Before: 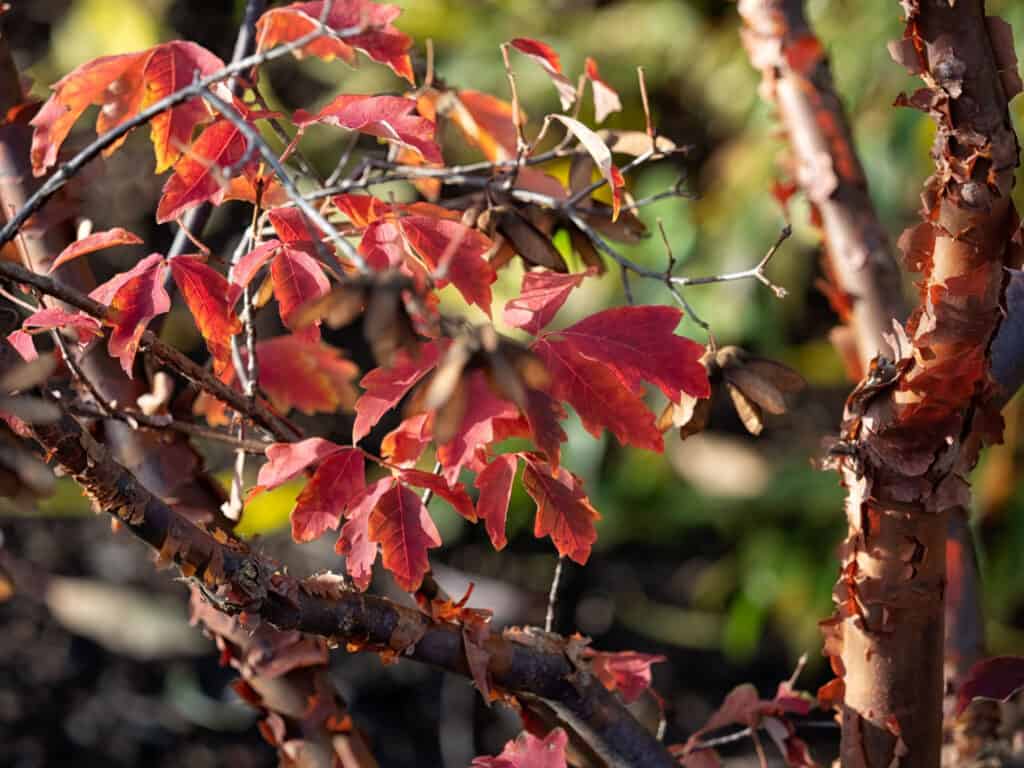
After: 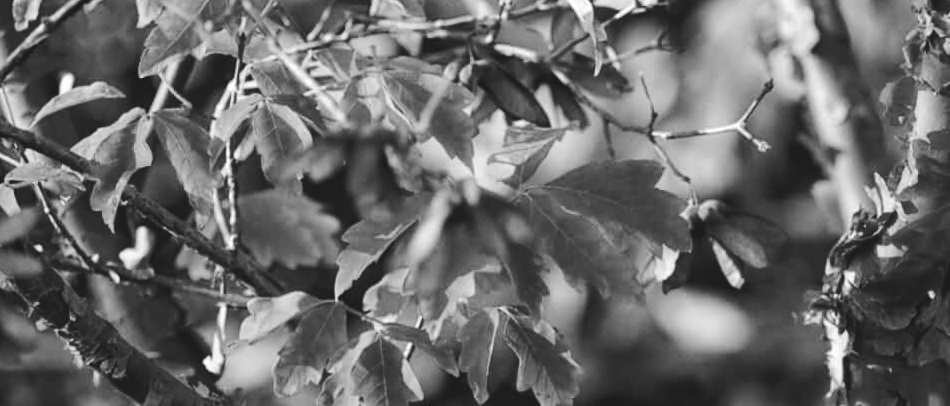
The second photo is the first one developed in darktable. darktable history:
tone curve: curves: ch0 [(0, 0) (0.003, 0.1) (0.011, 0.101) (0.025, 0.11) (0.044, 0.126) (0.069, 0.14) (0.1, 0.158) (0.136, 0.18) (0.177, 0.206) (0.224, 0.243) (0.277, 0.293) (0.335, 0.36) (0.399, 0.446) (0.468, 0.537) (0.543, 0.618) (0.623, 0.694) (0.709, 0.763) (0.801, 0.836) (0.898, 0.908) (1, 1)], preserve colors none
contrast brightness saturation: saturation -1
crop: left 1.822%, top 19.061%, right 5.372%, bottom 27.965%
